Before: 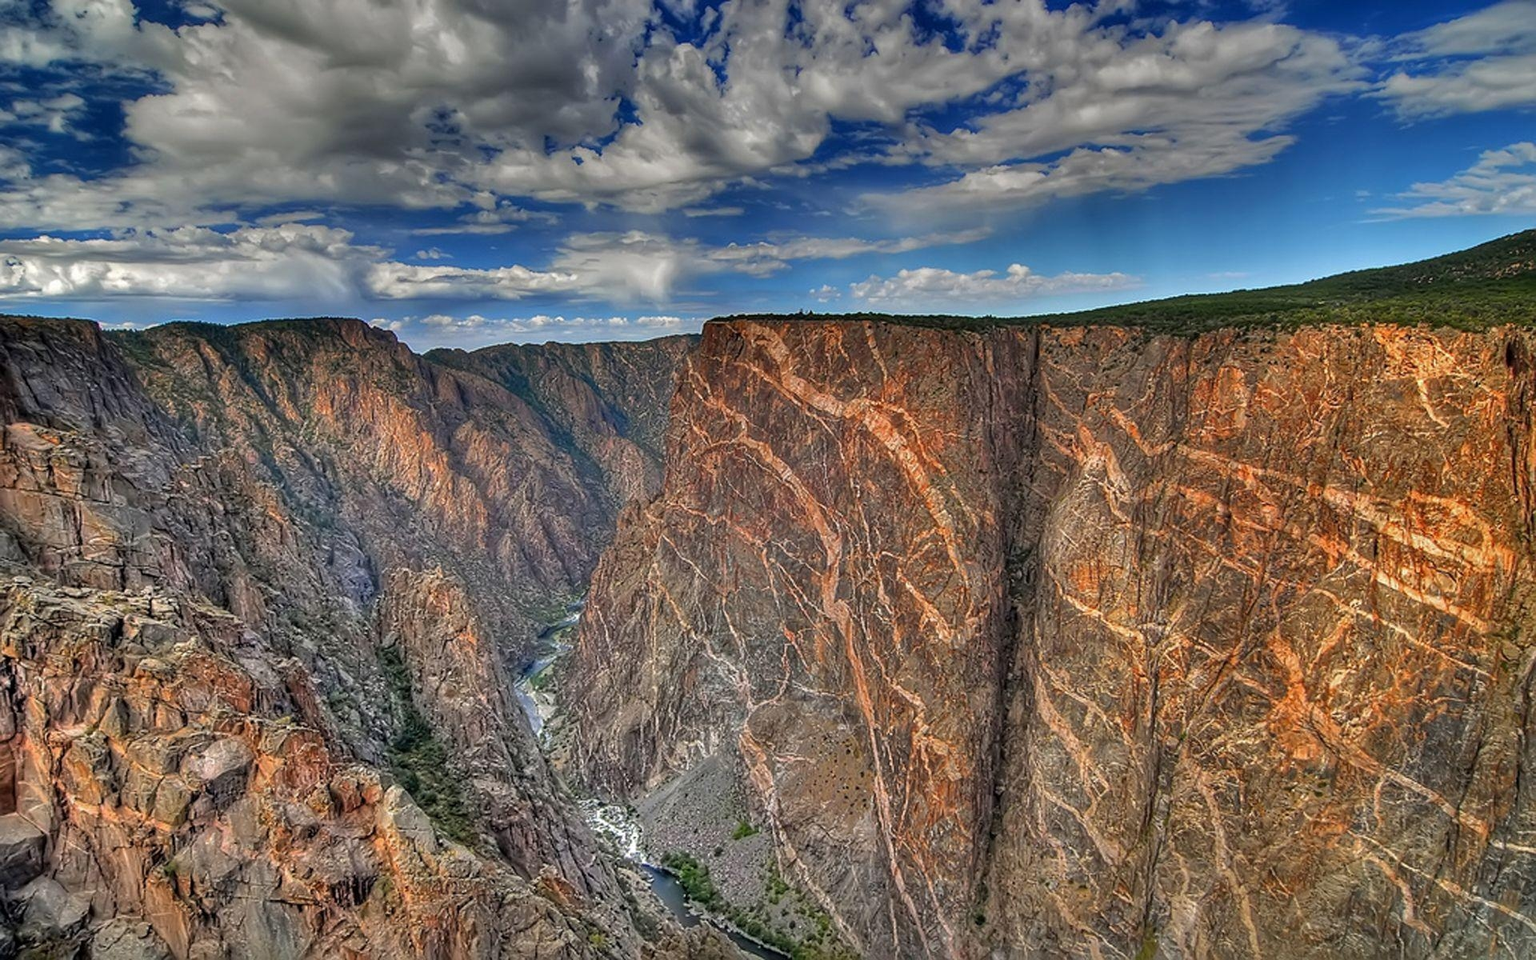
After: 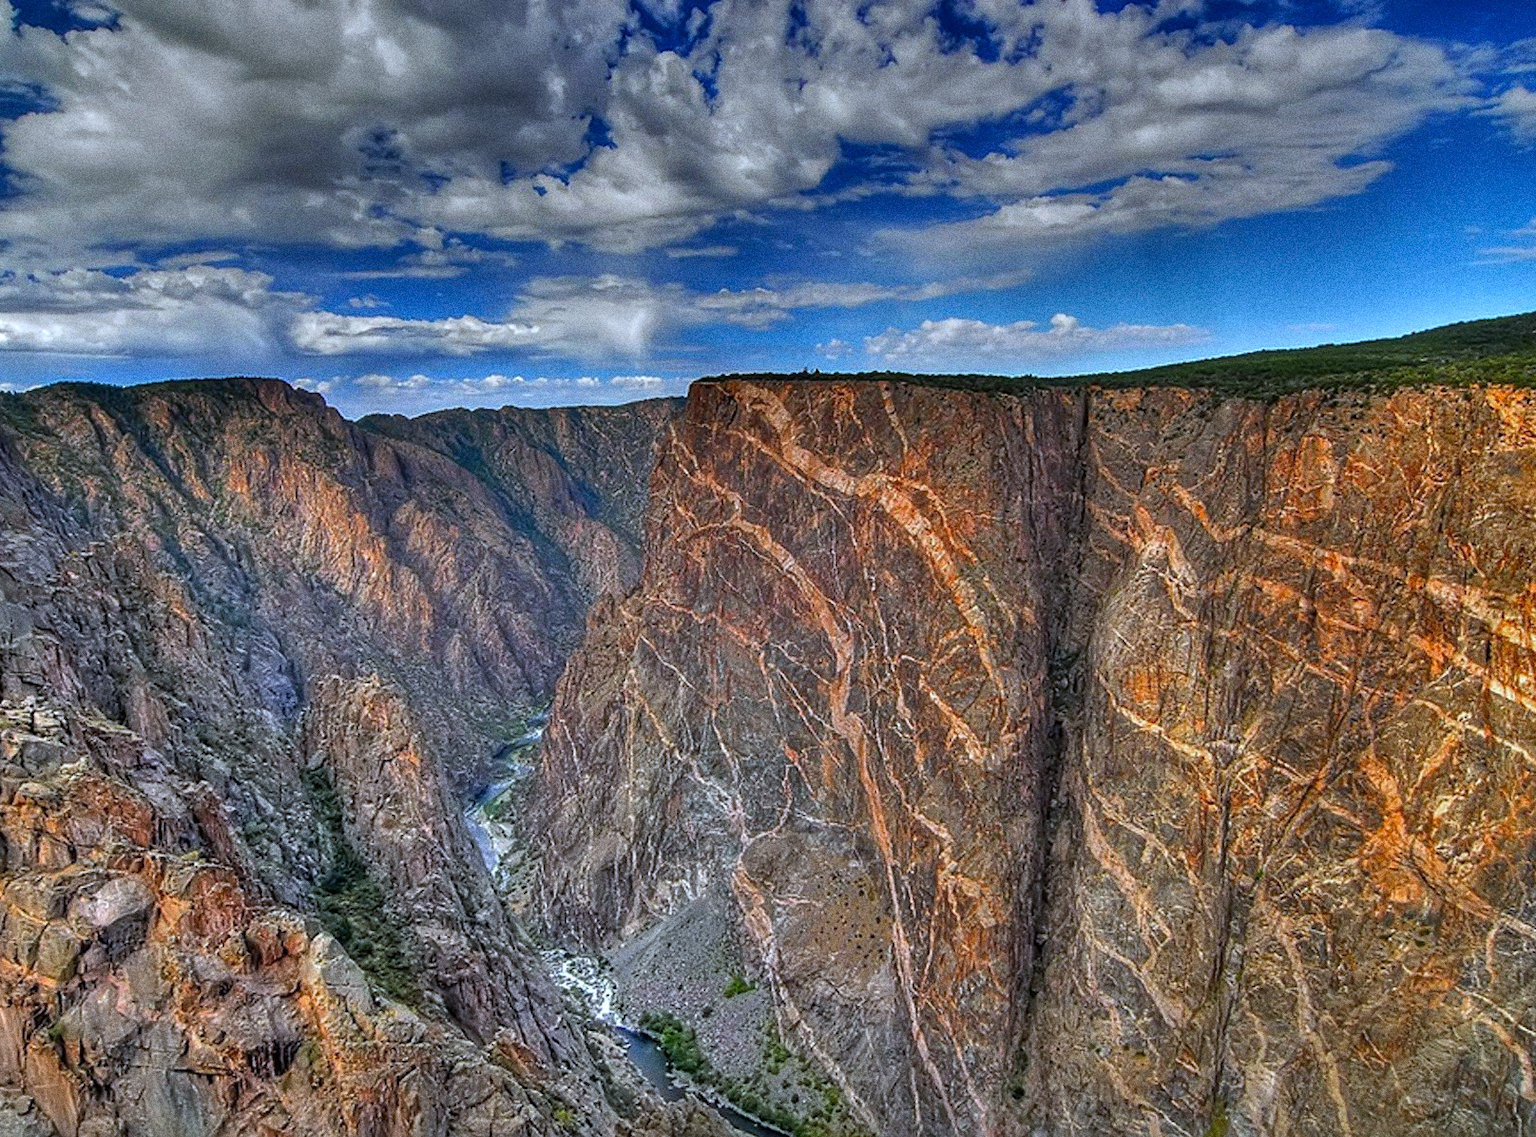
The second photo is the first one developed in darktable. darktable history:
crop: left 8.026%, right 7.374%
color balance: contrast 6.48%, output saturation 113.3%
white balance: red 0.931, blue 1.11
grain: coarseness 0.09 ISO, strength 40%
contrast brightness saturation: saturation -0.05
